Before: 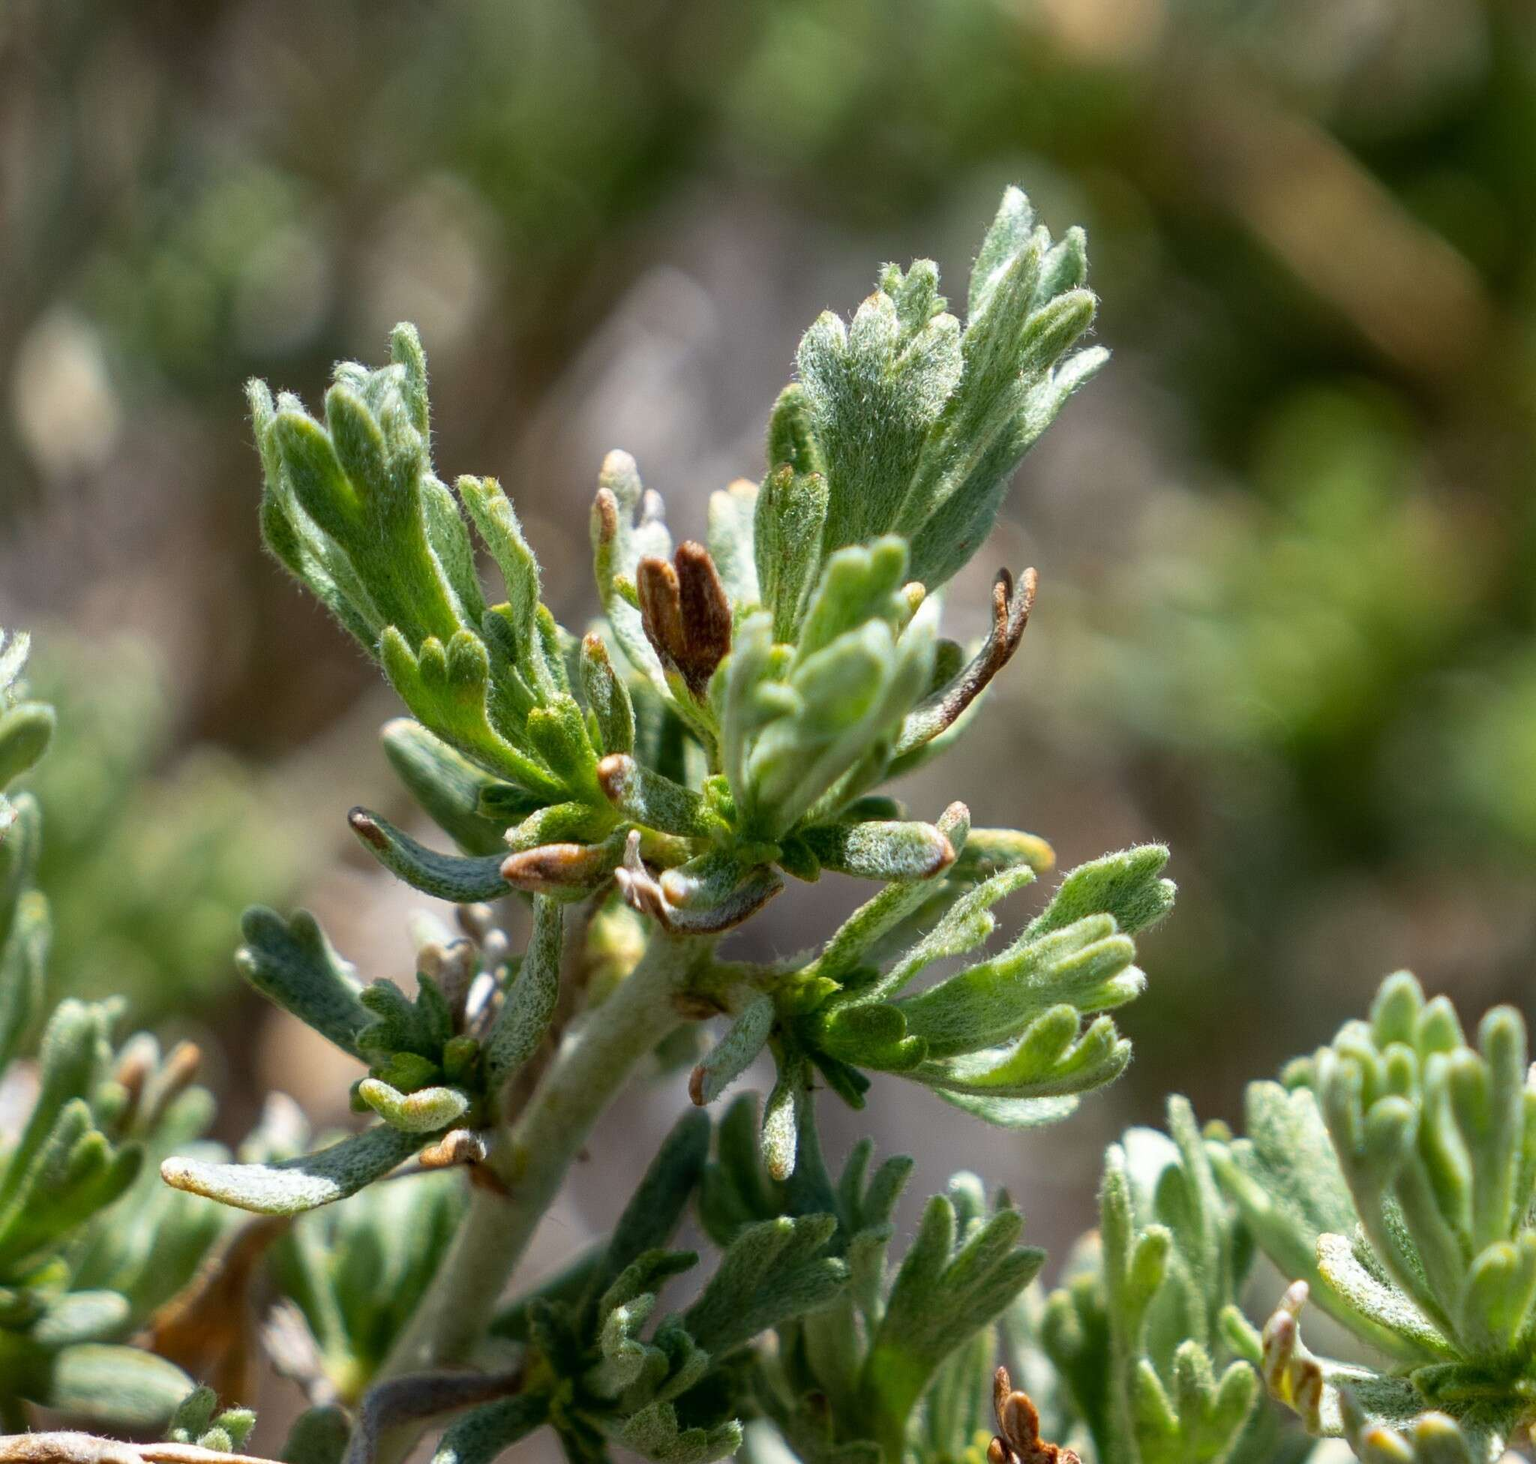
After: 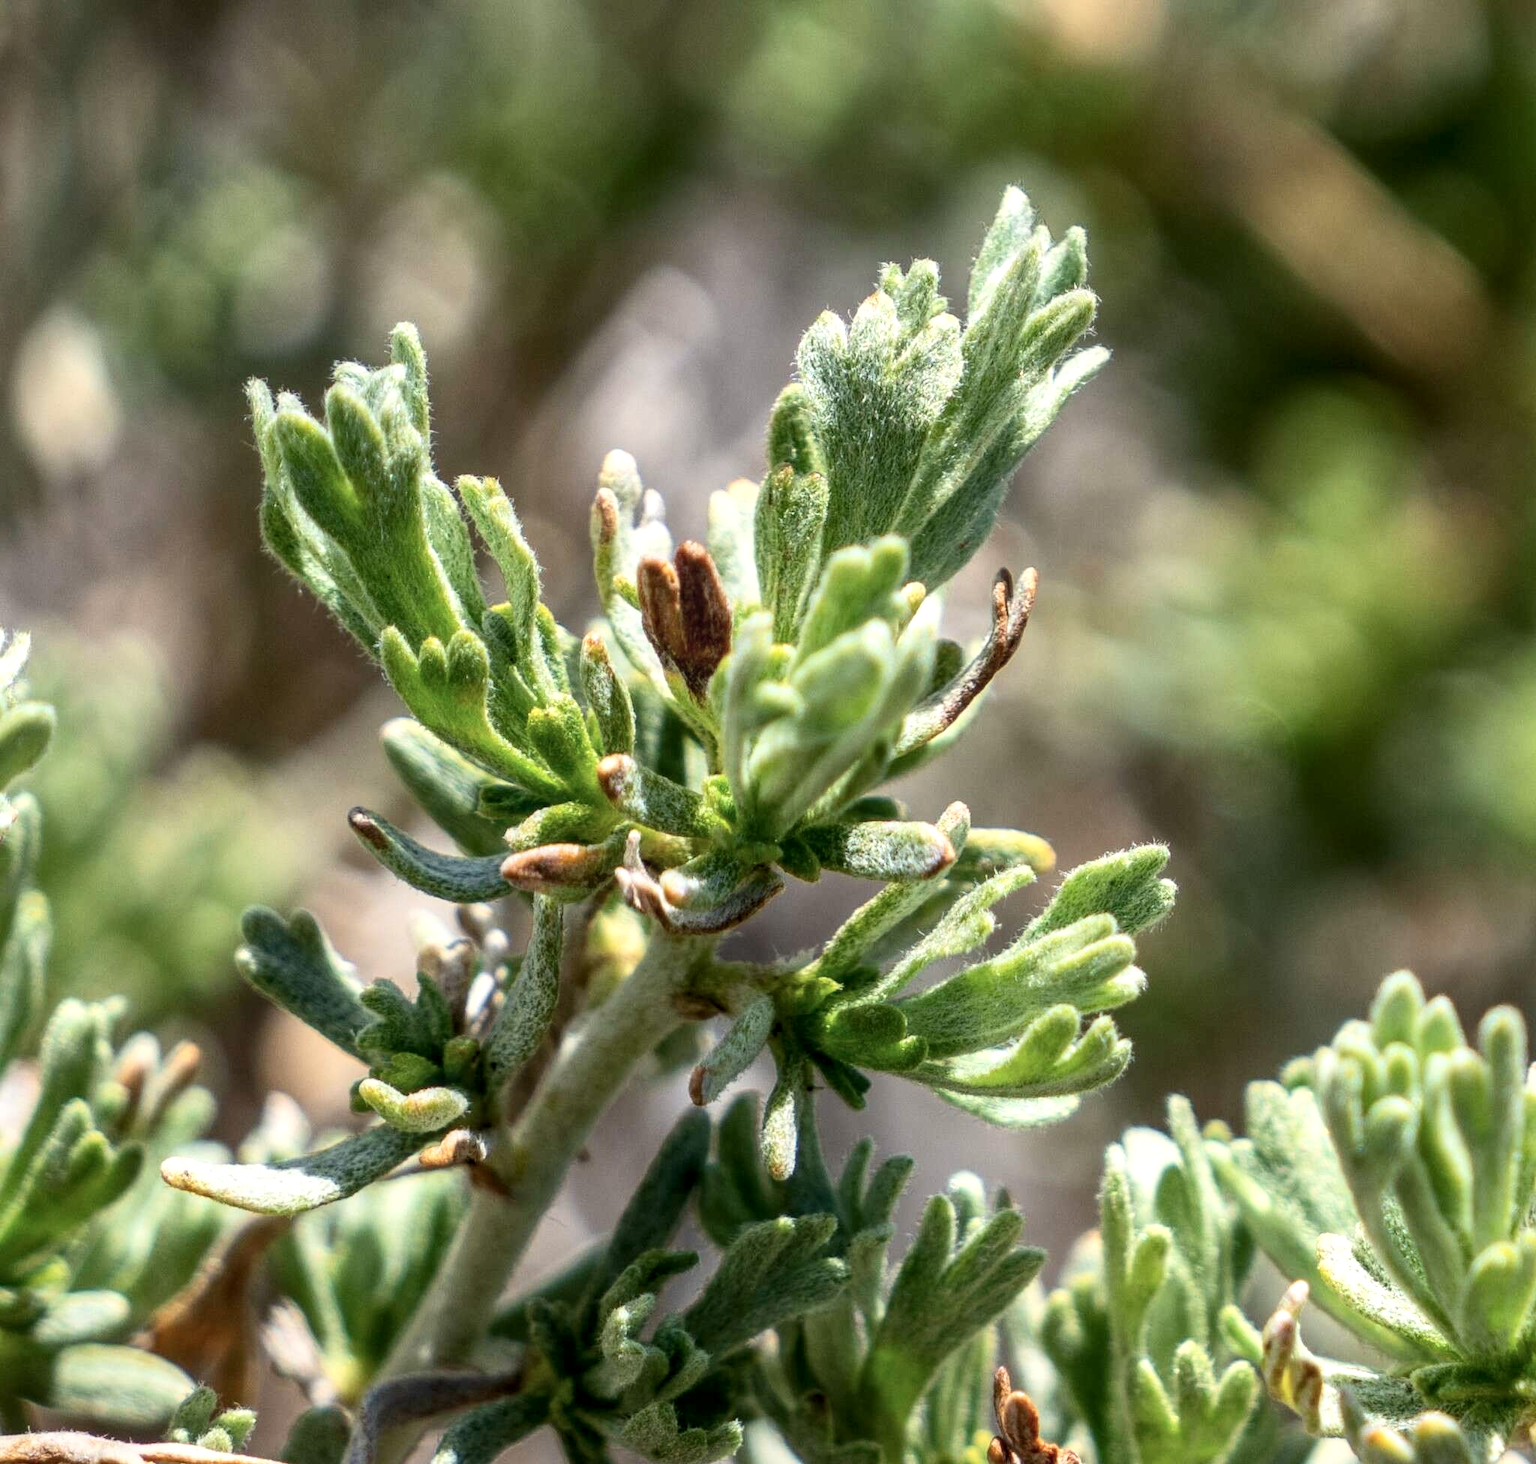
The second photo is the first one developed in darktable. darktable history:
color balance rgb: highlights gain › chroma 1.104%, highlights gain › hue 68.93°, perceptual saturation grading › global saturation -12.038%
local contrast: detail 130%
contrast brightness saturation: contrast 0.197, brightness 0.152, saturation 0.138
